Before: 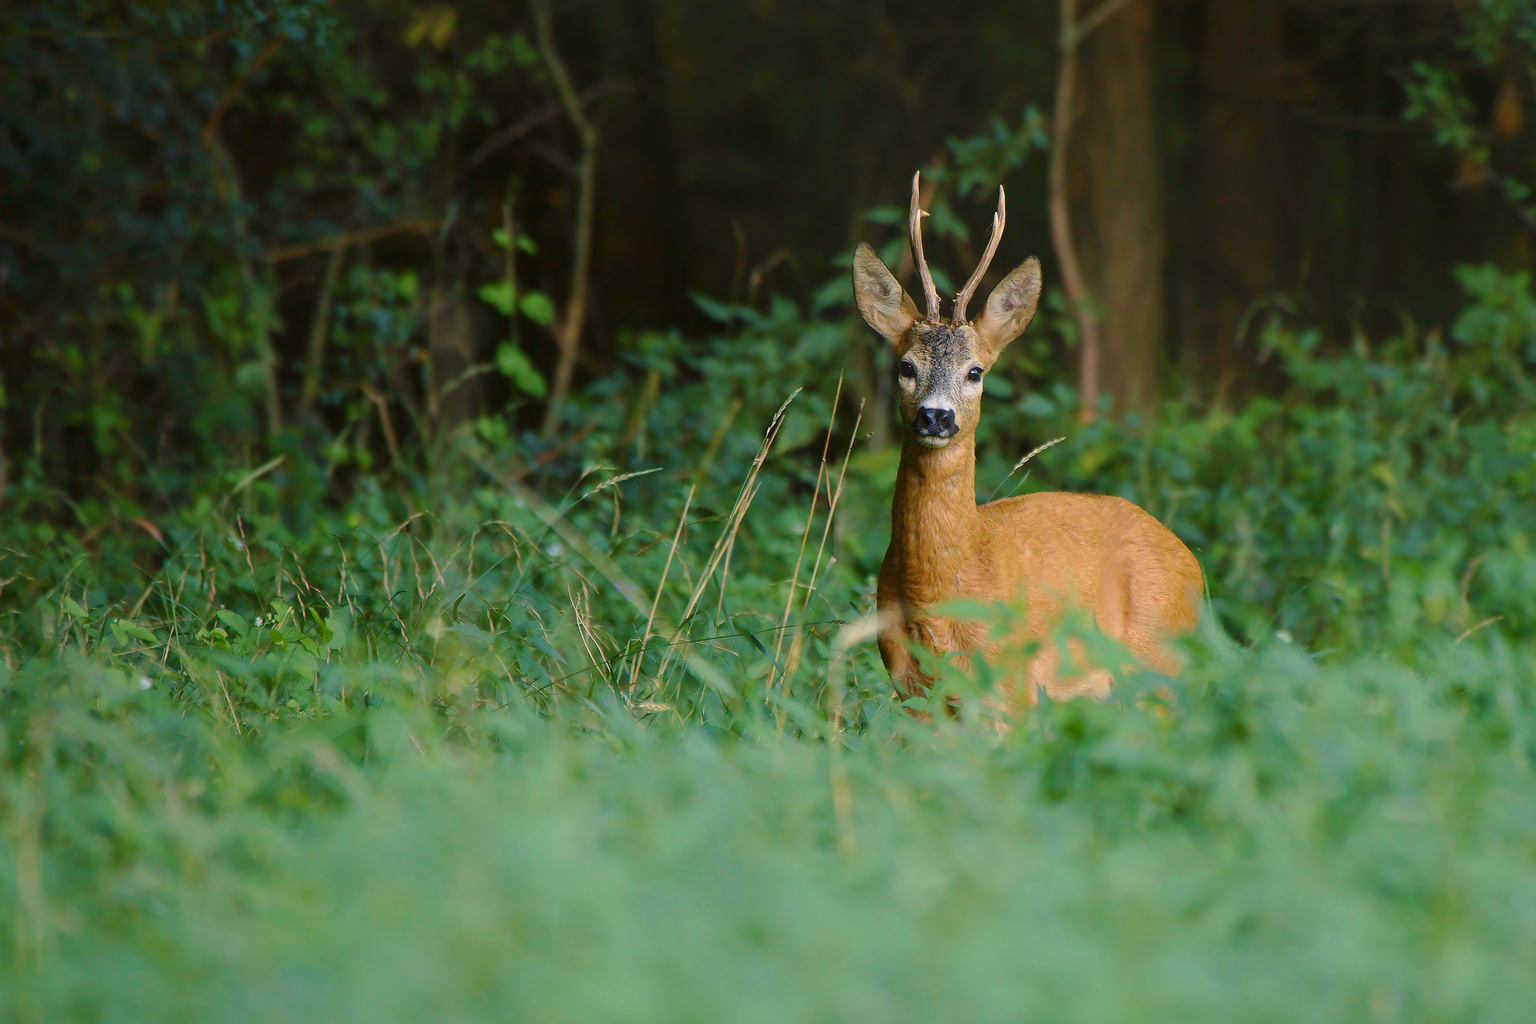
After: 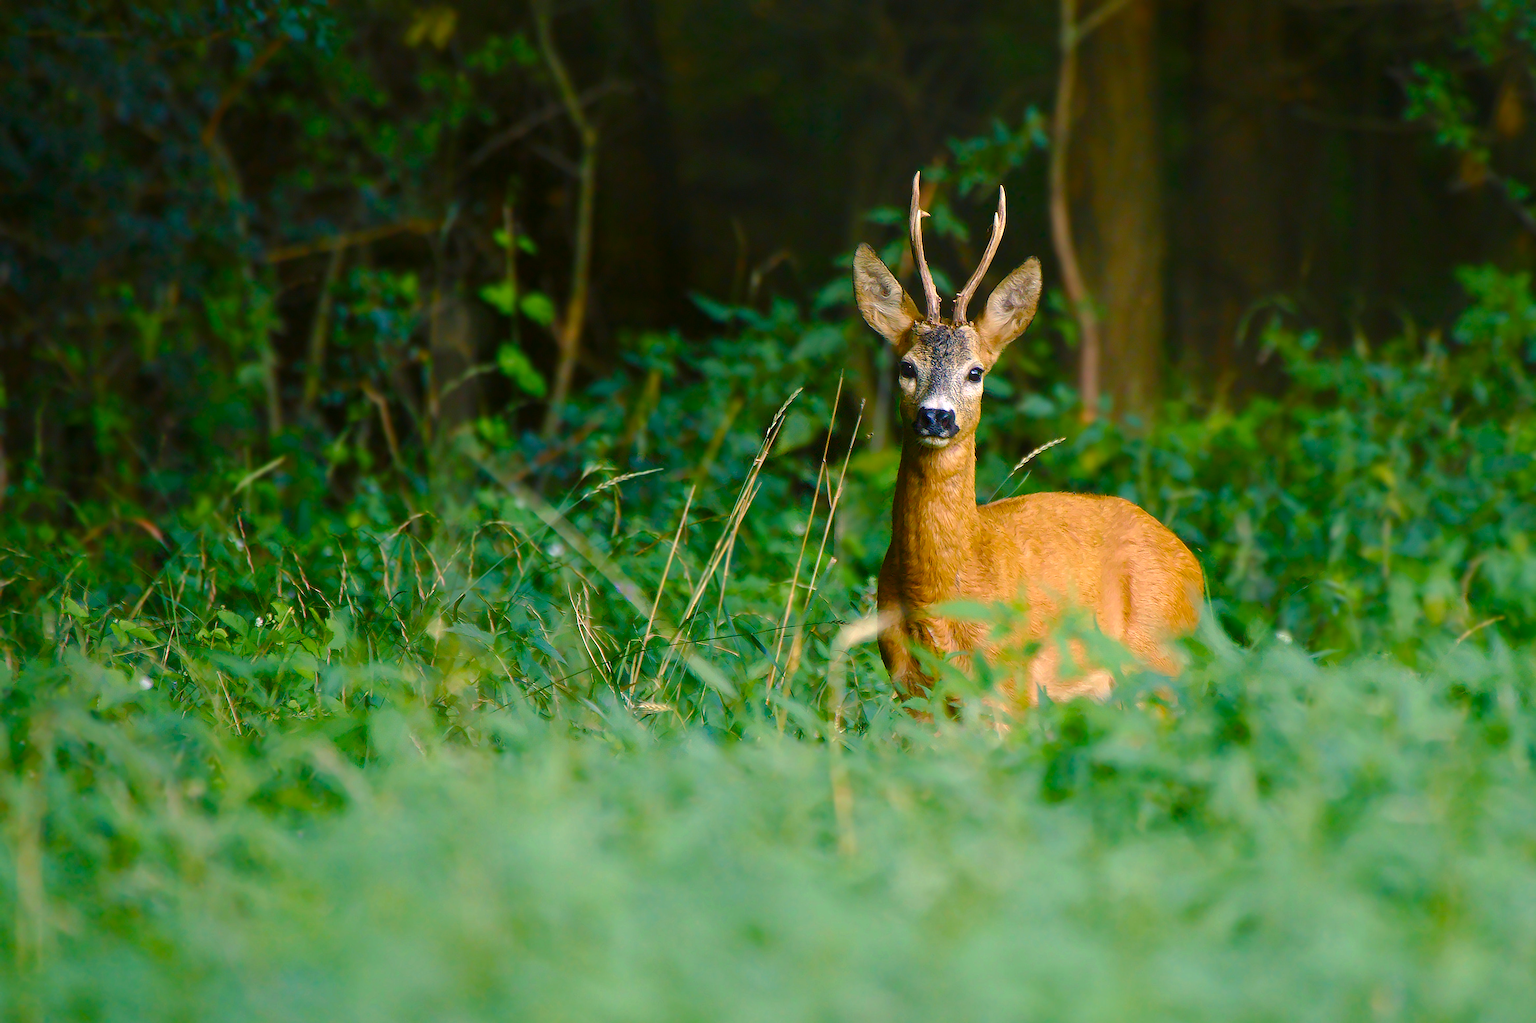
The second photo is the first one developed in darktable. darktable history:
color balance rgb: shadows lift › chroma 4.21%, shadows lift › hue 252.22°, highlights gain › chroma 1.36%, highlights gain › hue 50.24°, perceptual saturation grading › mid-tones 6.33%, perceptual saturation grading › shadows 72.44%, perceptual brilliance grading › highlights 11.59%, contrast 5.05%
white balance: emerald 1
